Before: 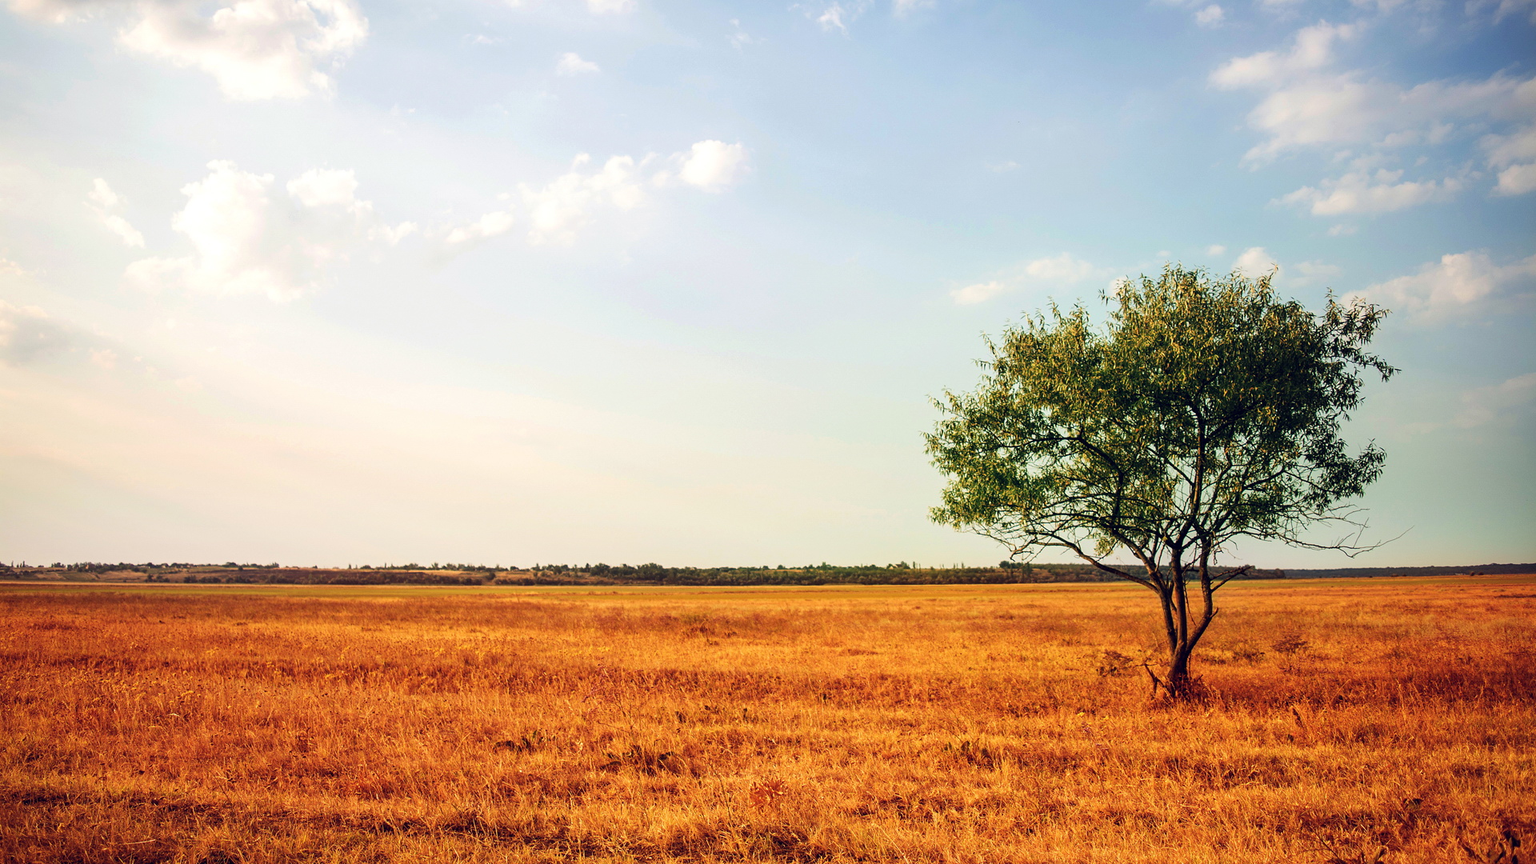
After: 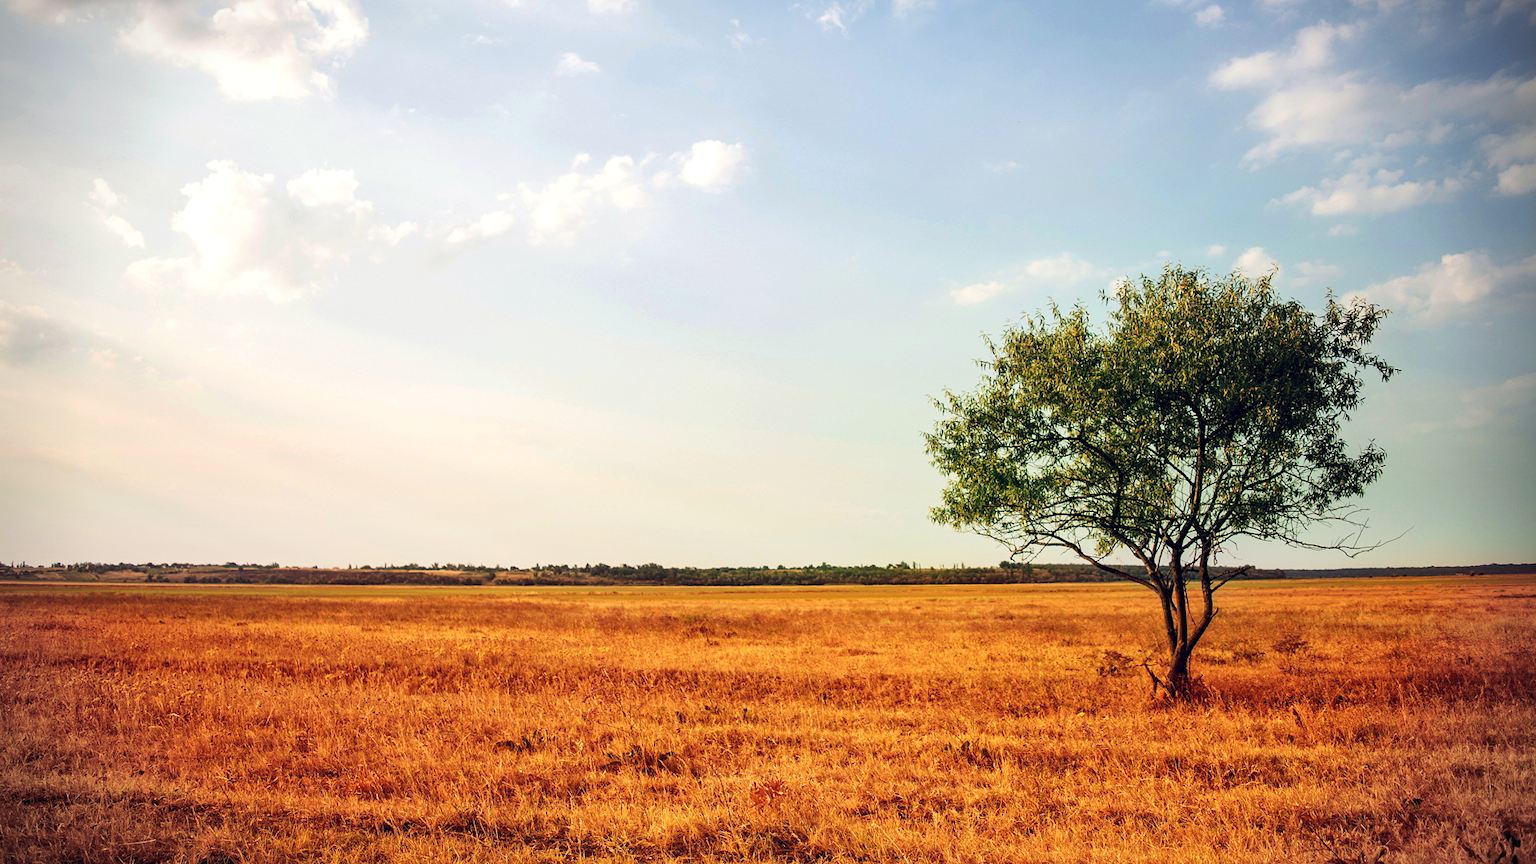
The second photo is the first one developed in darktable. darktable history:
local contrast: mode bilateral grid, contrast 20, coarseness 51, detail 120%, midtone range 0.2
vignetting: fall-off start 89.05%, fall-off radius 44.14%, width/height ratio 1.161
